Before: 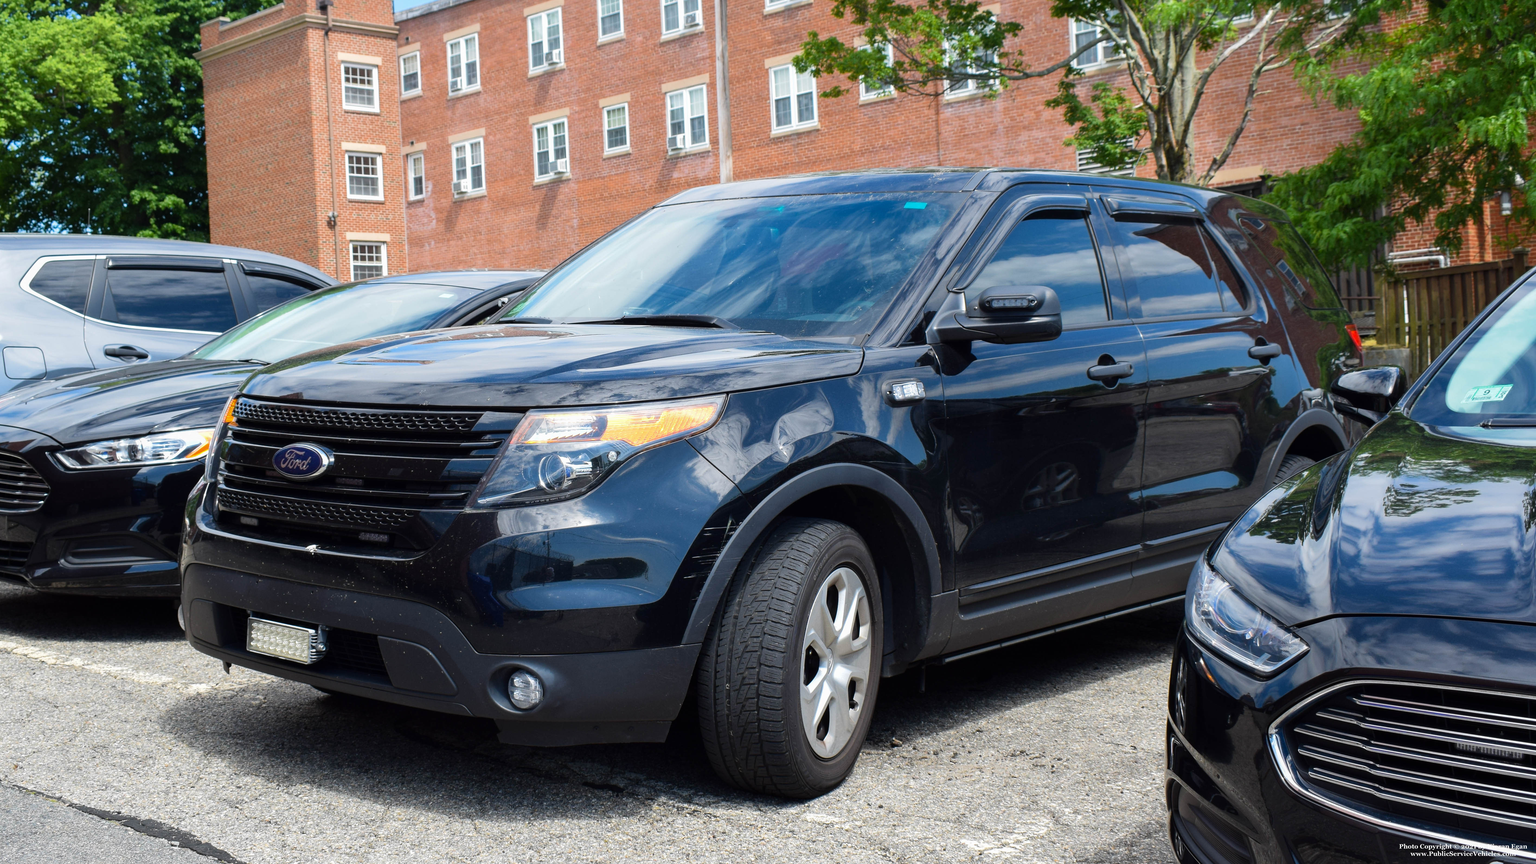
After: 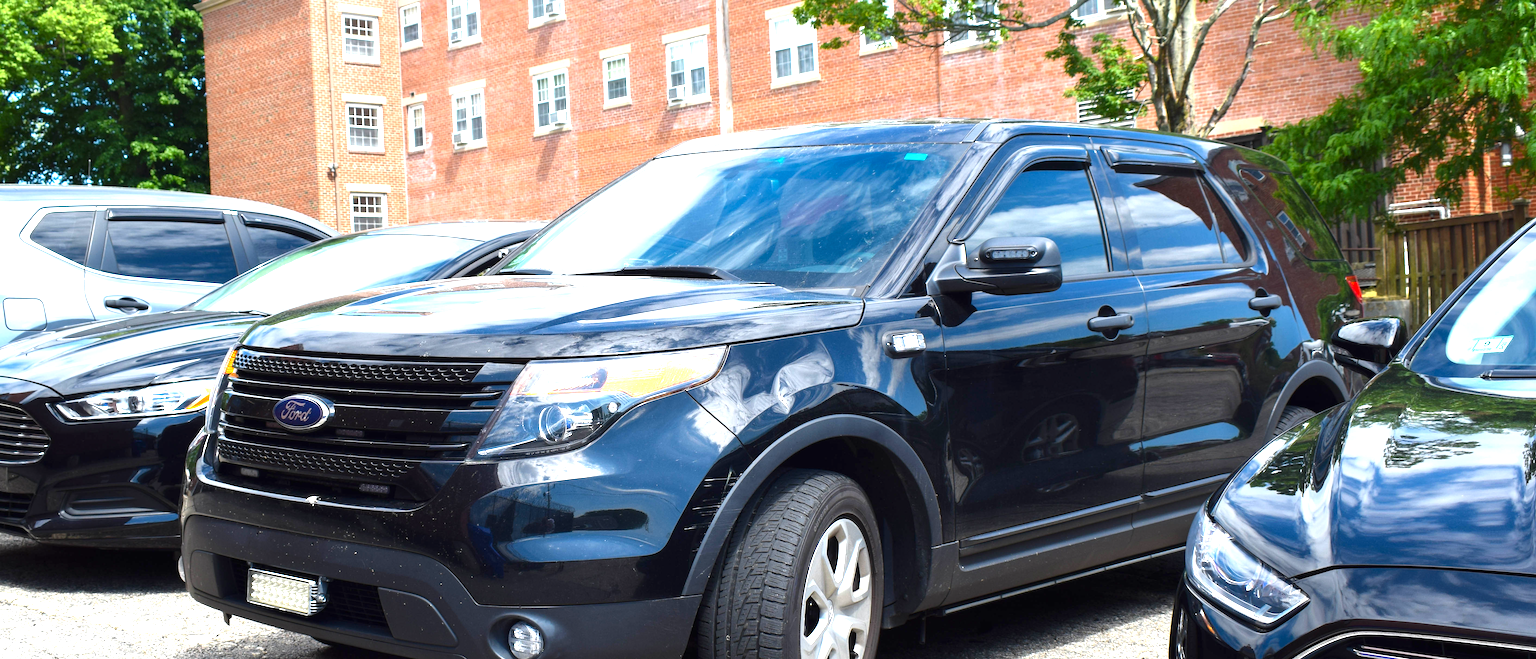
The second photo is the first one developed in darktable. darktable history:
crop: top 5.706%, bottom 17.913%
tone equalizer: mask exposure compensation -0.487 EV
tone curve: curves: ch0 [(0, 0) (0.003, 0.002) (0.011, 0.009) (0.025, 0.021) (0.044, 0.037) (0.069, 0.058) (0.1, 0.084) (0.136, 0.114) (0.177, 0.149) (0.224, 0.188) (0.277, 0.232) (0.335, 0.281) (0.399, 0.341) (0.468, 0.416) (0.543, 0.496) (0.623, 0.574) (0.709, 0.659) (0.801, 0.754) (0.898, 0.876) (1, 1)], color space Lab, independent channels, preserve colors none
exposure: black level correction 0, exposure 1.095 EV, compensate highlight preservation false
